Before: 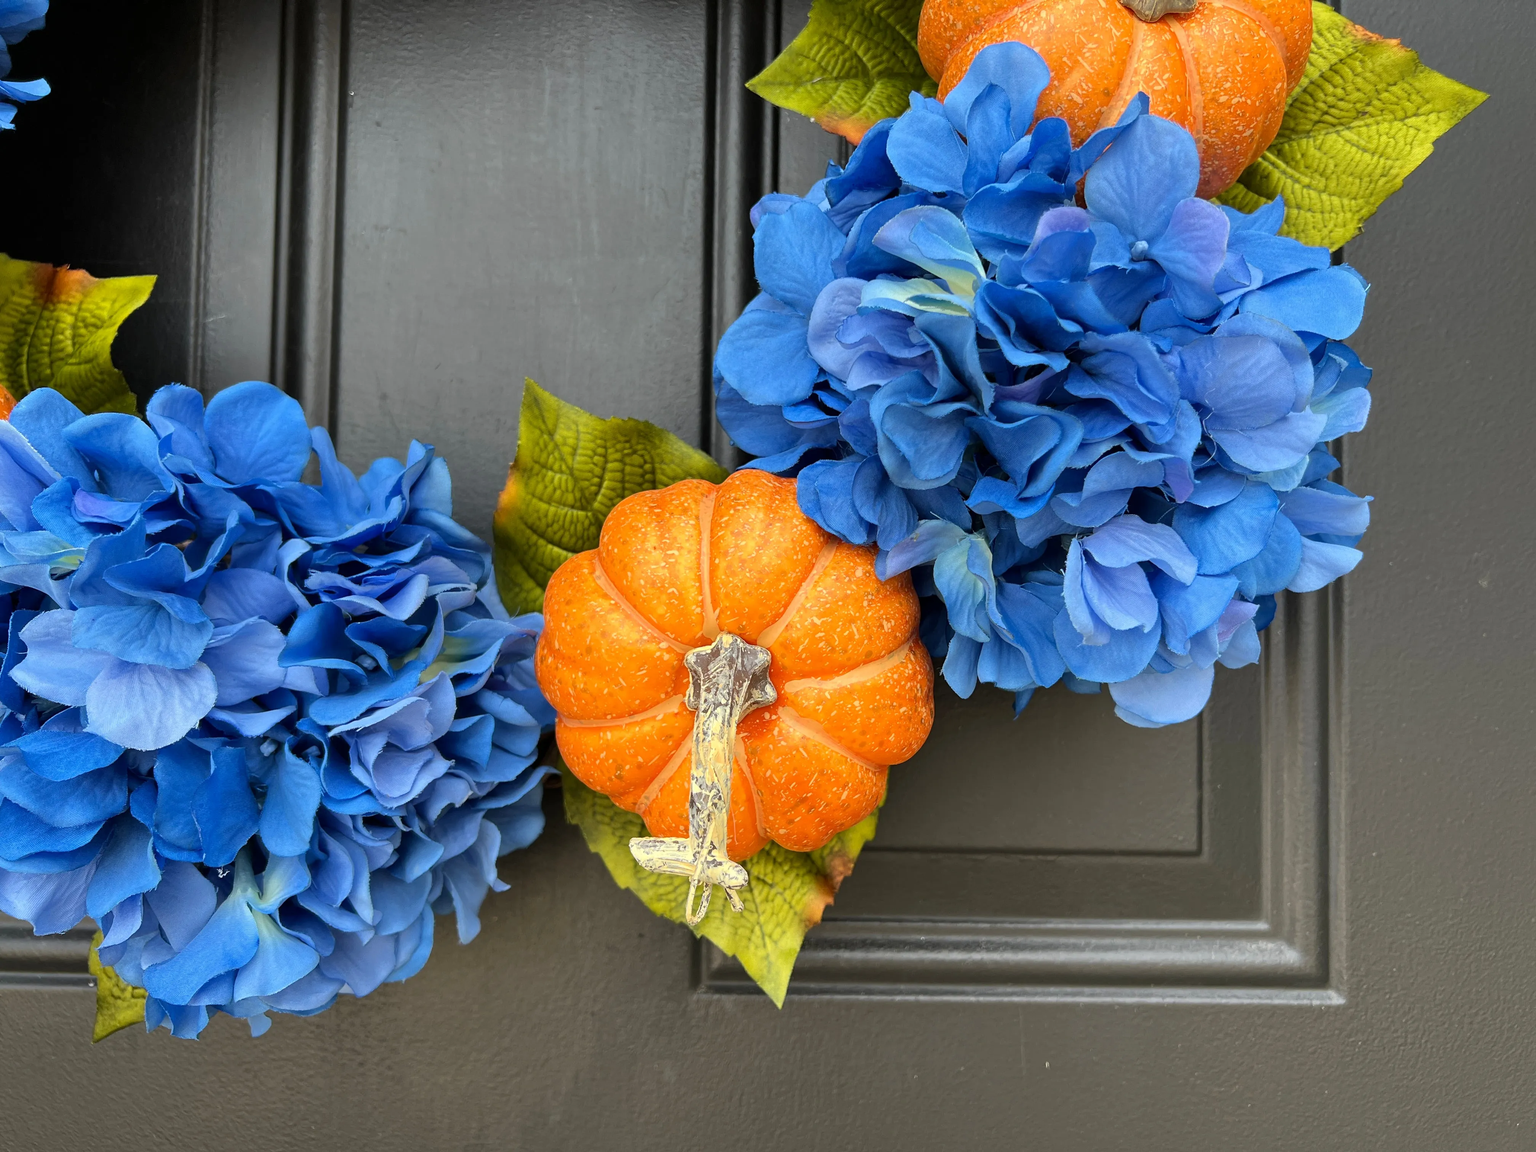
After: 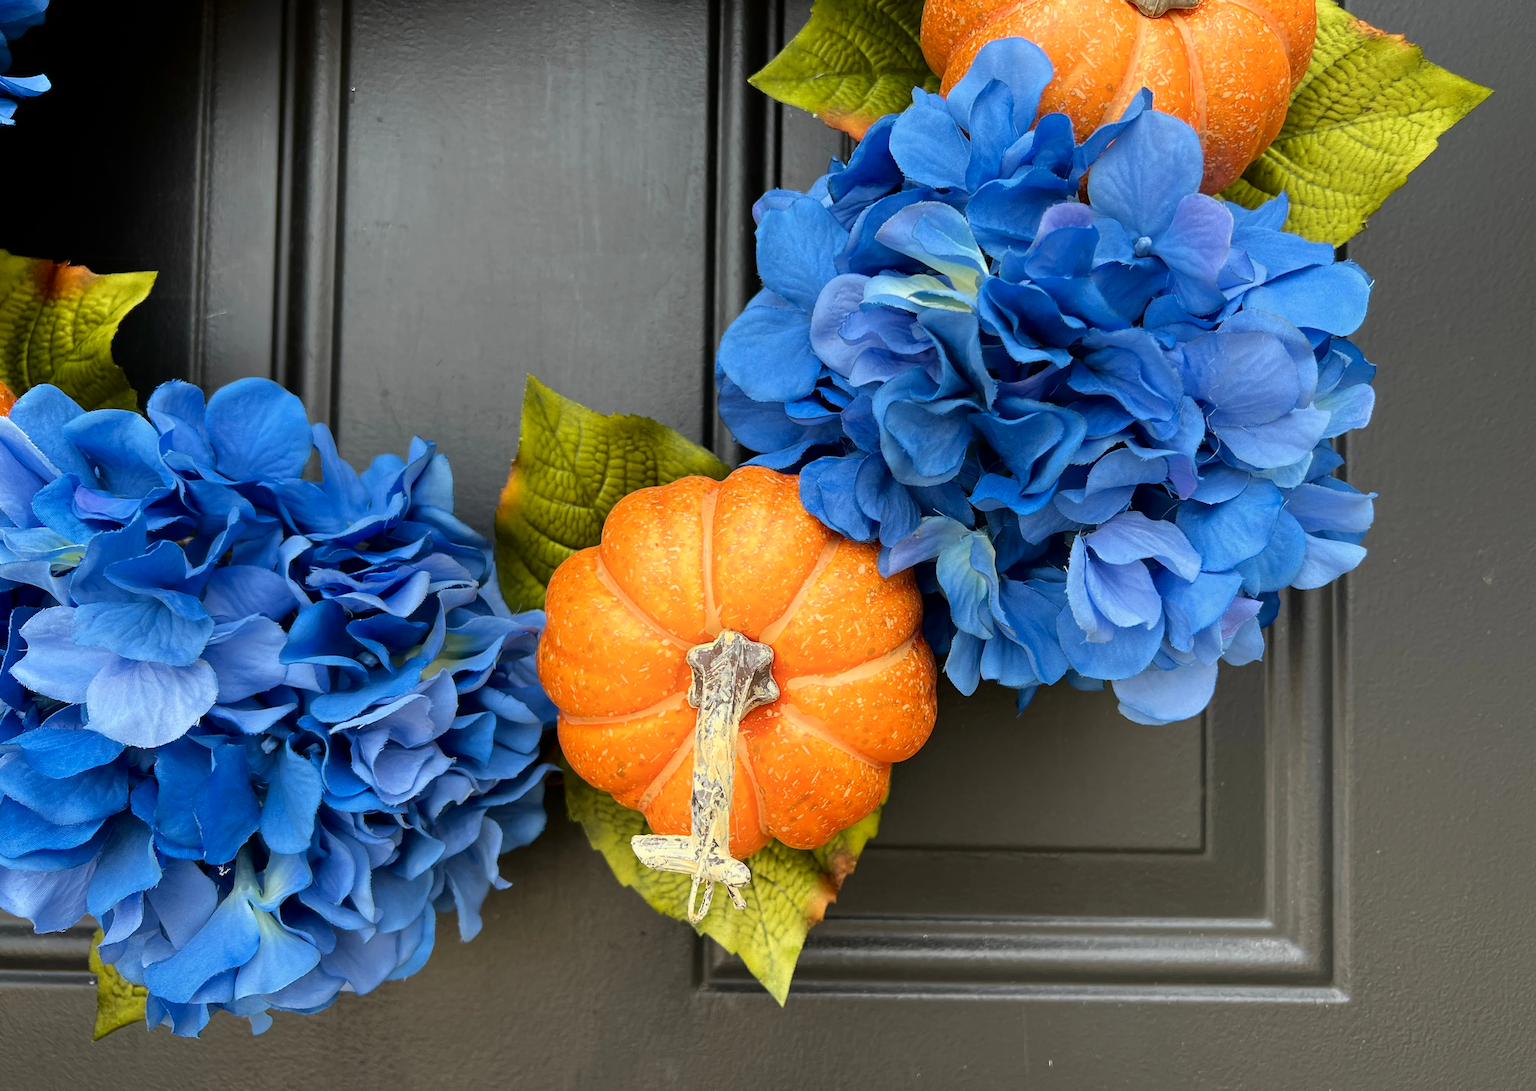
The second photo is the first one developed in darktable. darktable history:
crop: top 0.448%, right 0.264%, bottom 5.045%
shadows and highlights: shadows -62.32, white point adjustment -5.22, highlights 61.59
